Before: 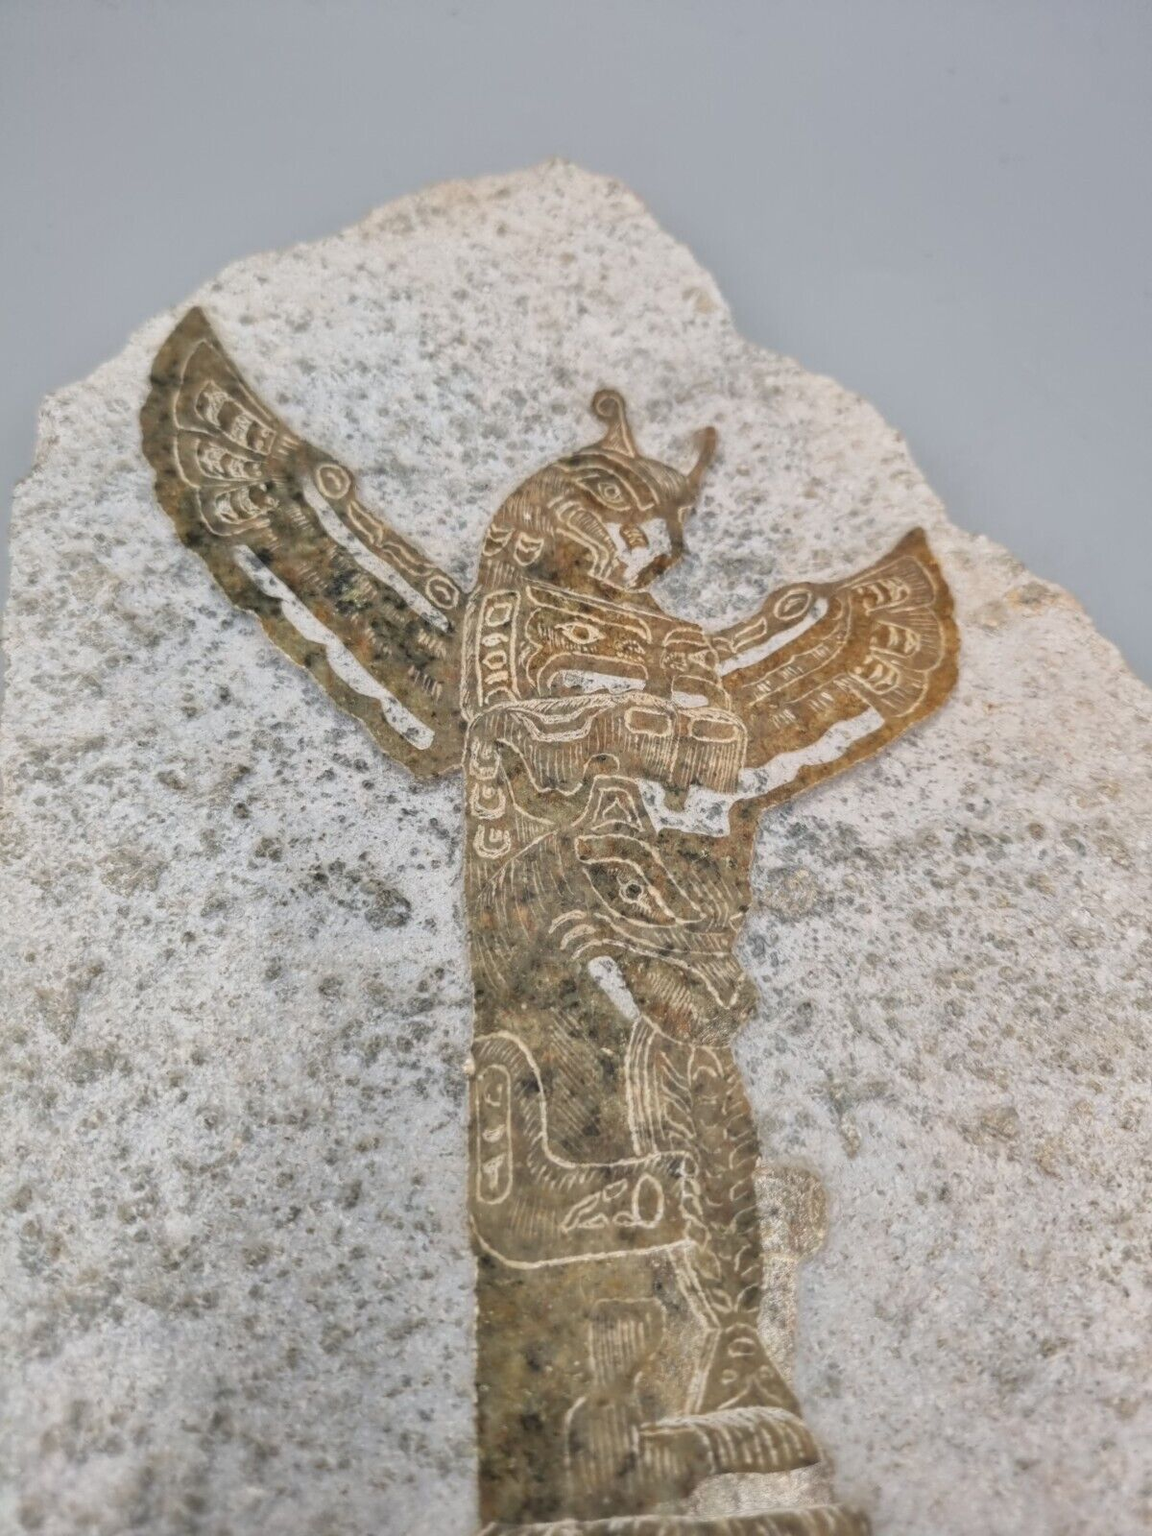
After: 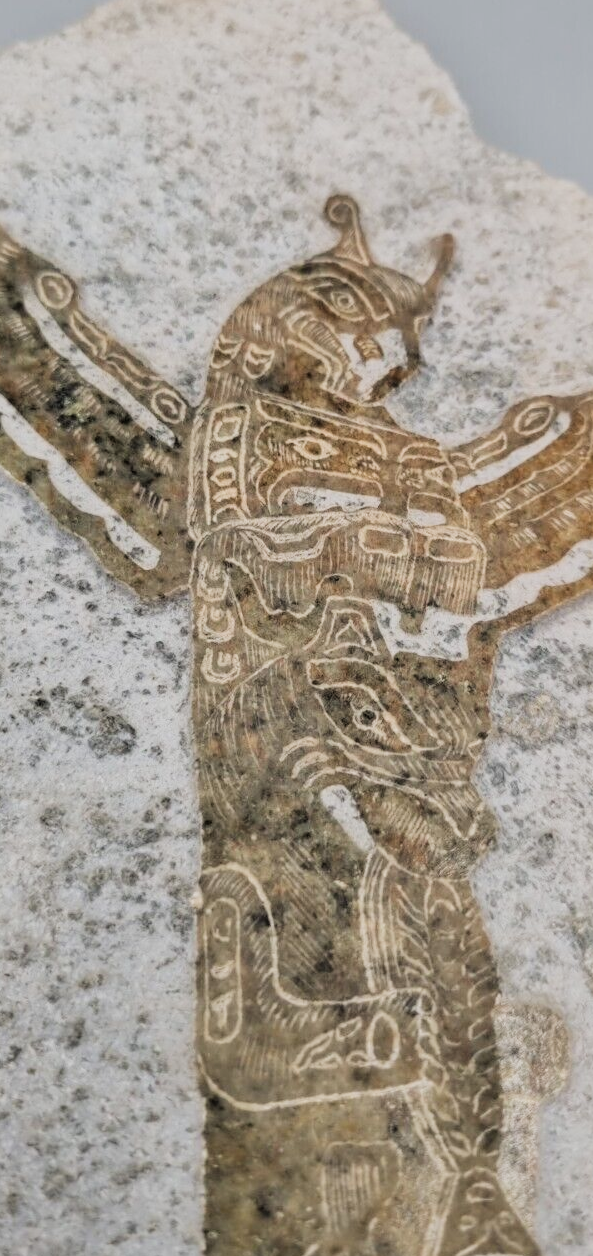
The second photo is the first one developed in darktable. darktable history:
crop and rotate: angle 0.02°, left 24.353%, top 13.219%, right 26.156%, bottom 8.224%
filmic rgb: black relative exposure -5 EV, hardness 2.88, contrast 1.3, highlights saturation mix -30%
